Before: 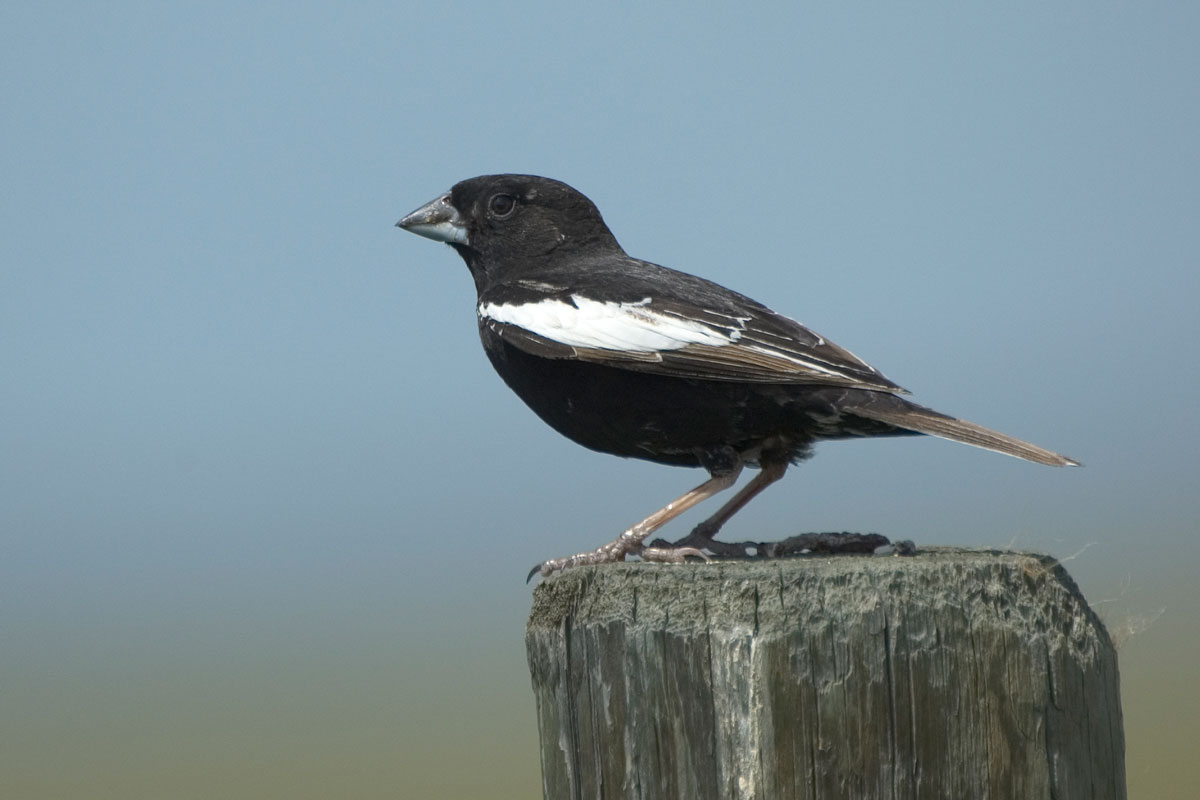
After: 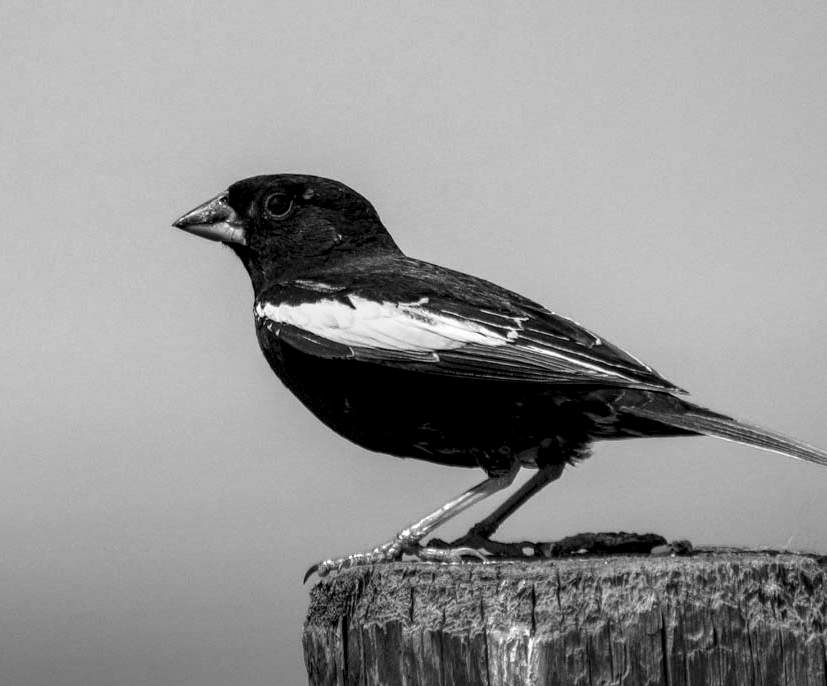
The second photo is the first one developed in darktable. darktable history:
crop: left 18.652%, right 12.372%, bottom 14.243%
color zones: curves: ch0 [(0, 0.613) (0.01, 0.613) (0.245, 0.448) (0.498, 0.529) (0.642, 0.665) (0.879, 0.777) (0.99, 0.613)]; ch1 [(0, 0) (0.143, 0) (0.286, 0) (0.429, 0) (0.571, 0) (0.714, 0) (0.857, 0)]
local contrast: highlights 19%, detail 186%
